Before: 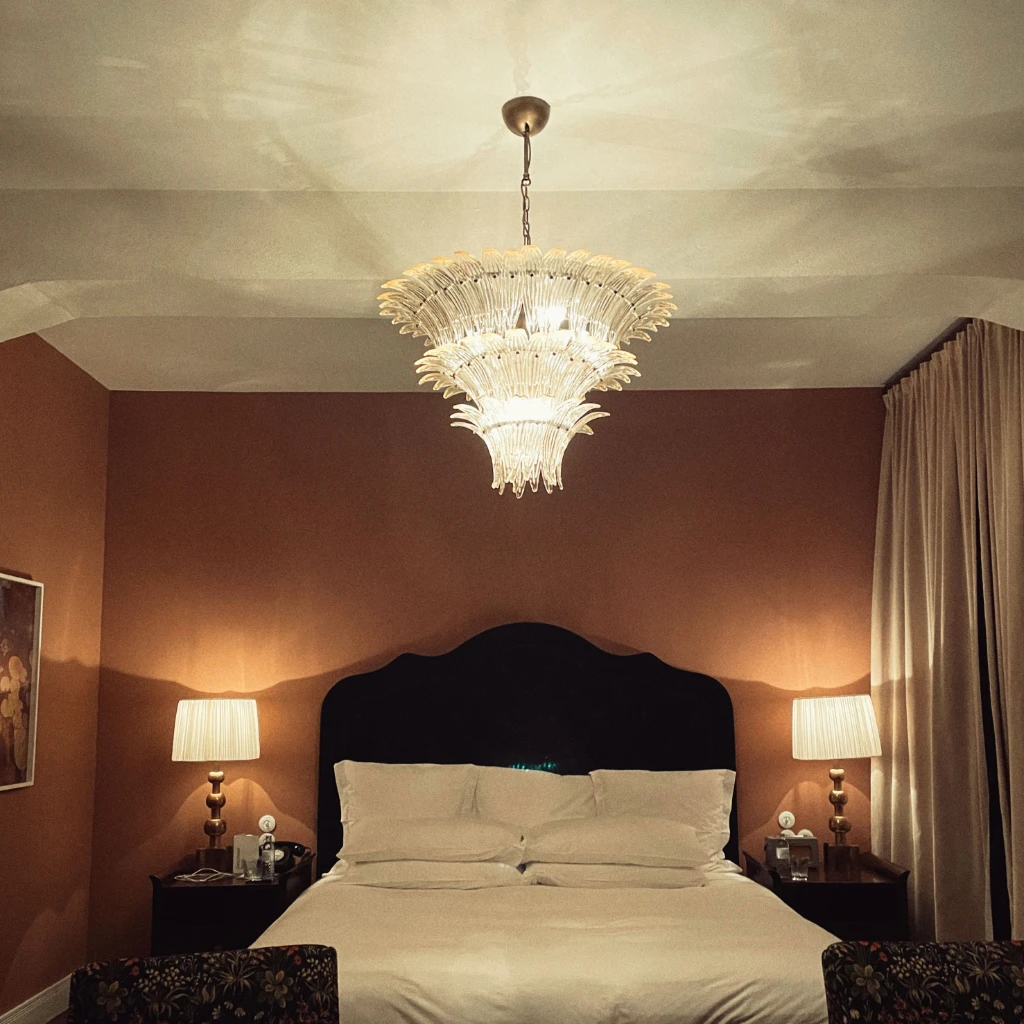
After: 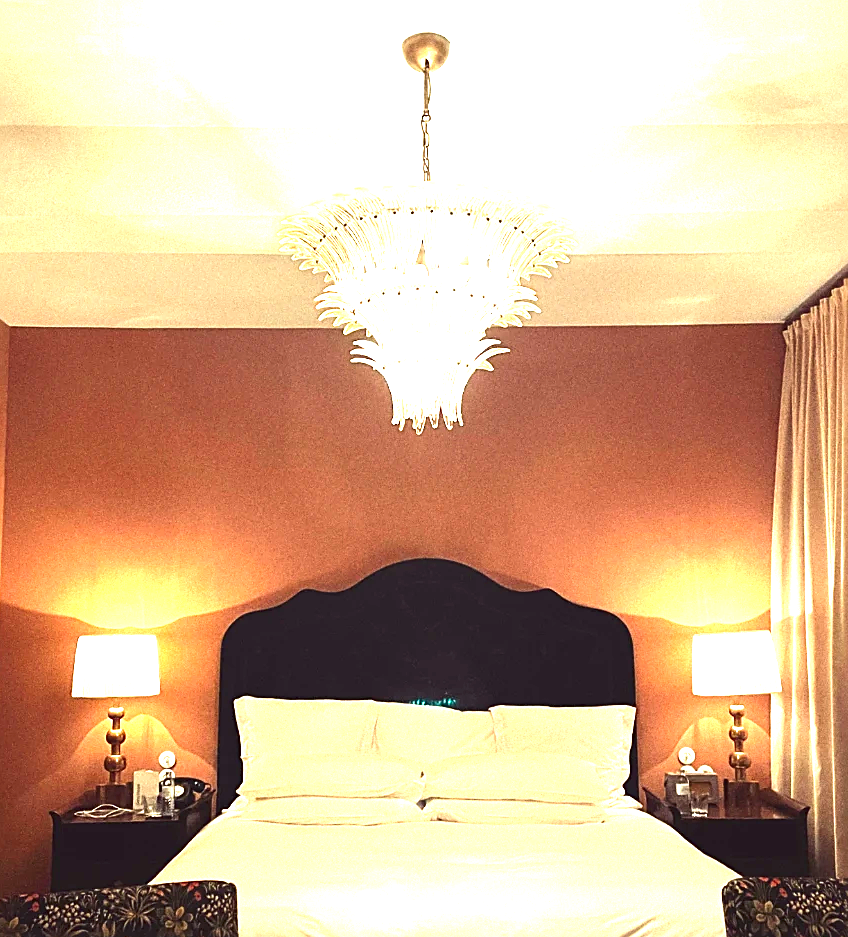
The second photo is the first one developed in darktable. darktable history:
exposure: black level correction 0, exposure 2.088 EV, compensate exposure bias true, compensate highlight preservation false
contrast brightness saturation: contrast 0.08, saturation 0.2
crop: left 9.807%, top 6.259%, right 7.334%, bottom 2.177%
white balance: emerald 1
sharpen: on, module defaults
